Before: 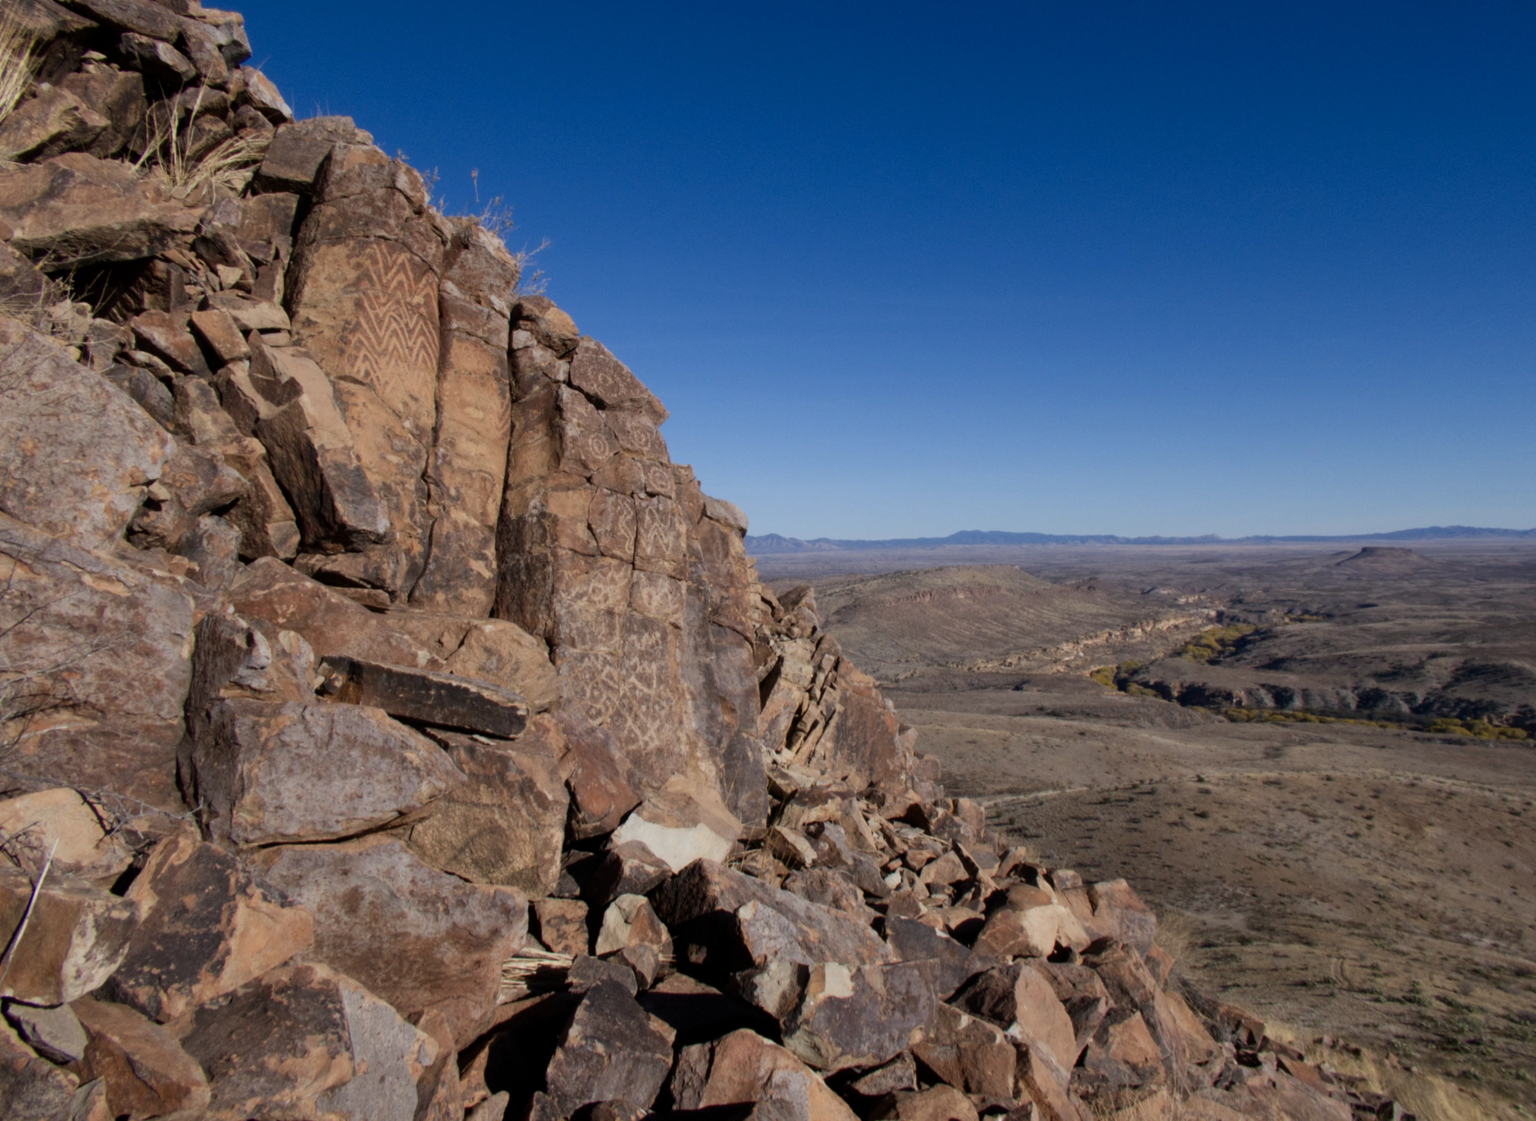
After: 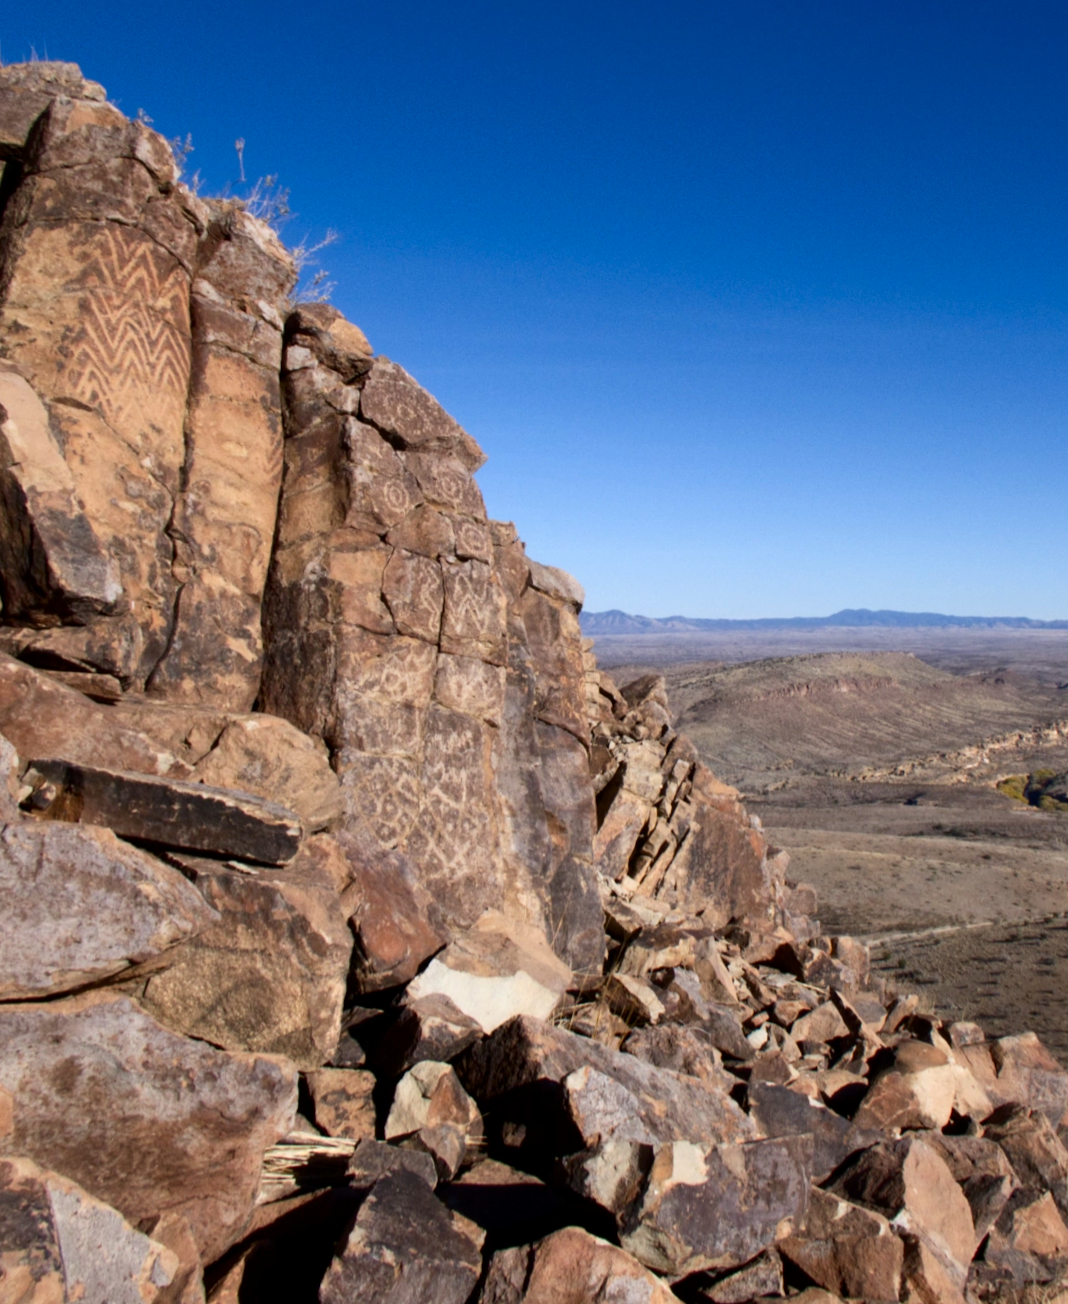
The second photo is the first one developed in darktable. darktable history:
rotate and perspective: rotation 0.679°, lens shift (horizontal) 0.136, crop left 0.009, crop right 0.991, crop top 0.078, crop bottom 0.95
contrast brightness saturation: contrast 0.15, brightness -0.01, saturation 0.1
exposure: black level correction 0.001, exposure 0.5 EV, compensate exposure bias true, compensate highlight preservation false
crop: left 21.496%, right 22.254%
